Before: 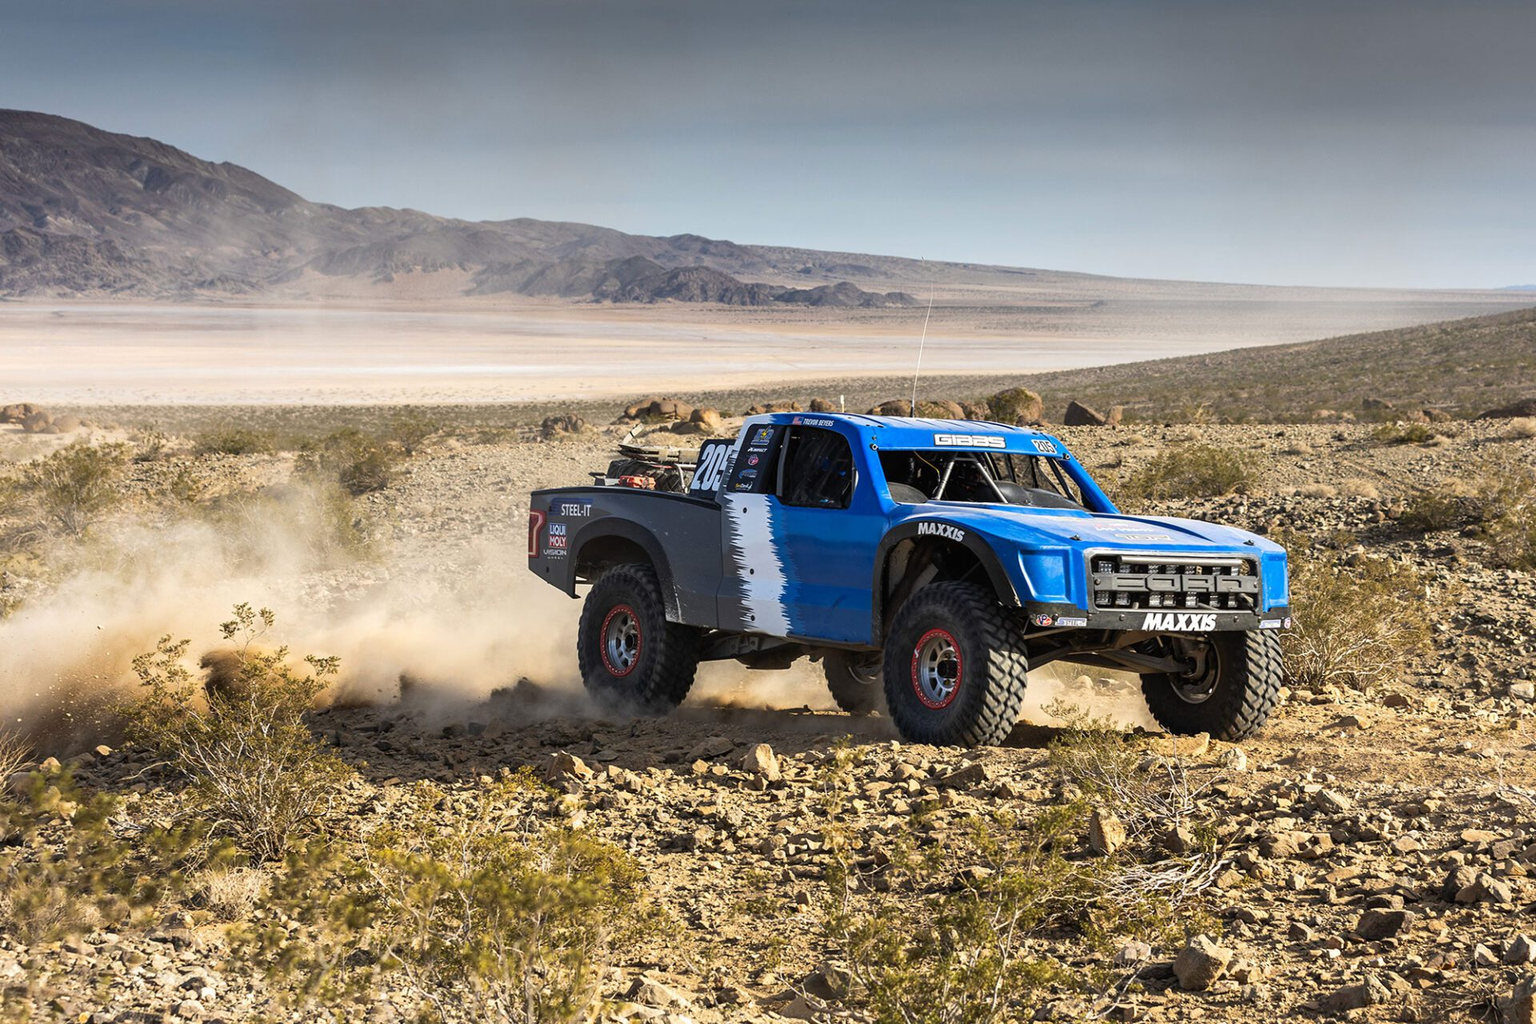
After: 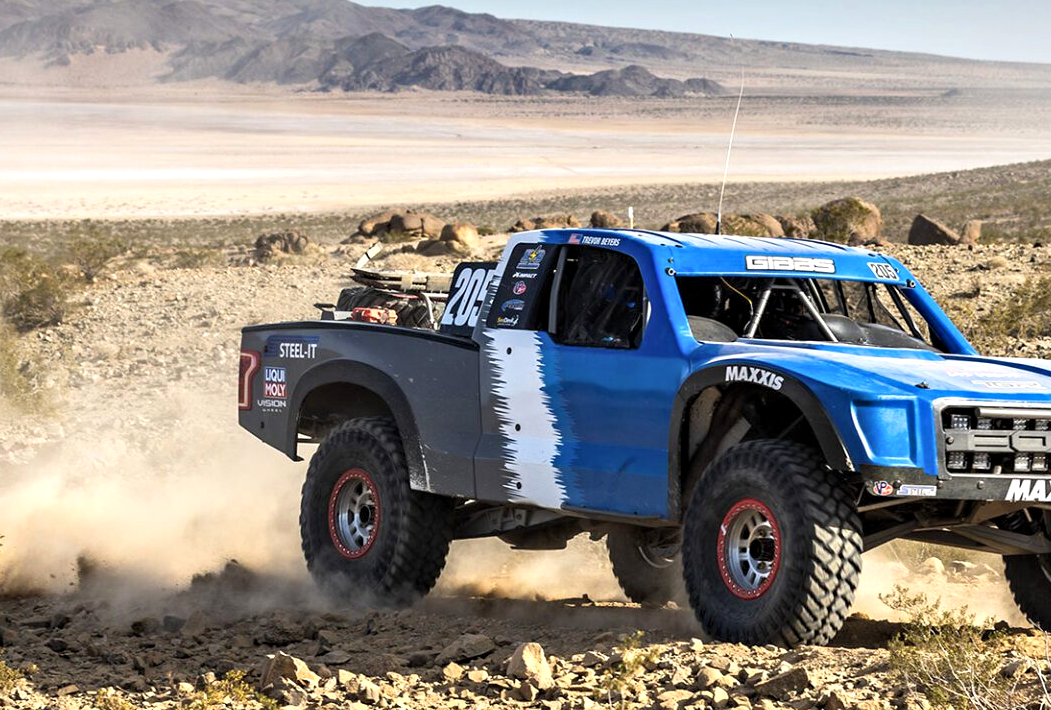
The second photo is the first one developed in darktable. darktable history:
contrast brightness saturation: contrast 0.047, brightness 0.066, saturation 0.01
color balance rgb: highlights gain › luminance 17.93%, perceptual saturation grading › global saturation -1.871%, perceptual saturation grading › highlights -7.047%, perceptual saturation grading › mid-tones 7.895%, perceptual saturation grading › shadows 3.613%, global vibrance 9.985%
crop and rotate: left 22.027%, top 22.43%, right 23.187%, bottom 22.032%
contrast equalizer: y [[0.511, 0.558, 0.631, 0.632, 0.559, 0.512], [0.5 ×6], [0.507, 0.559, 0.627, 0.644, 0.647, 0.647], [0 ×6], [0 ×6]], mix 0.367
